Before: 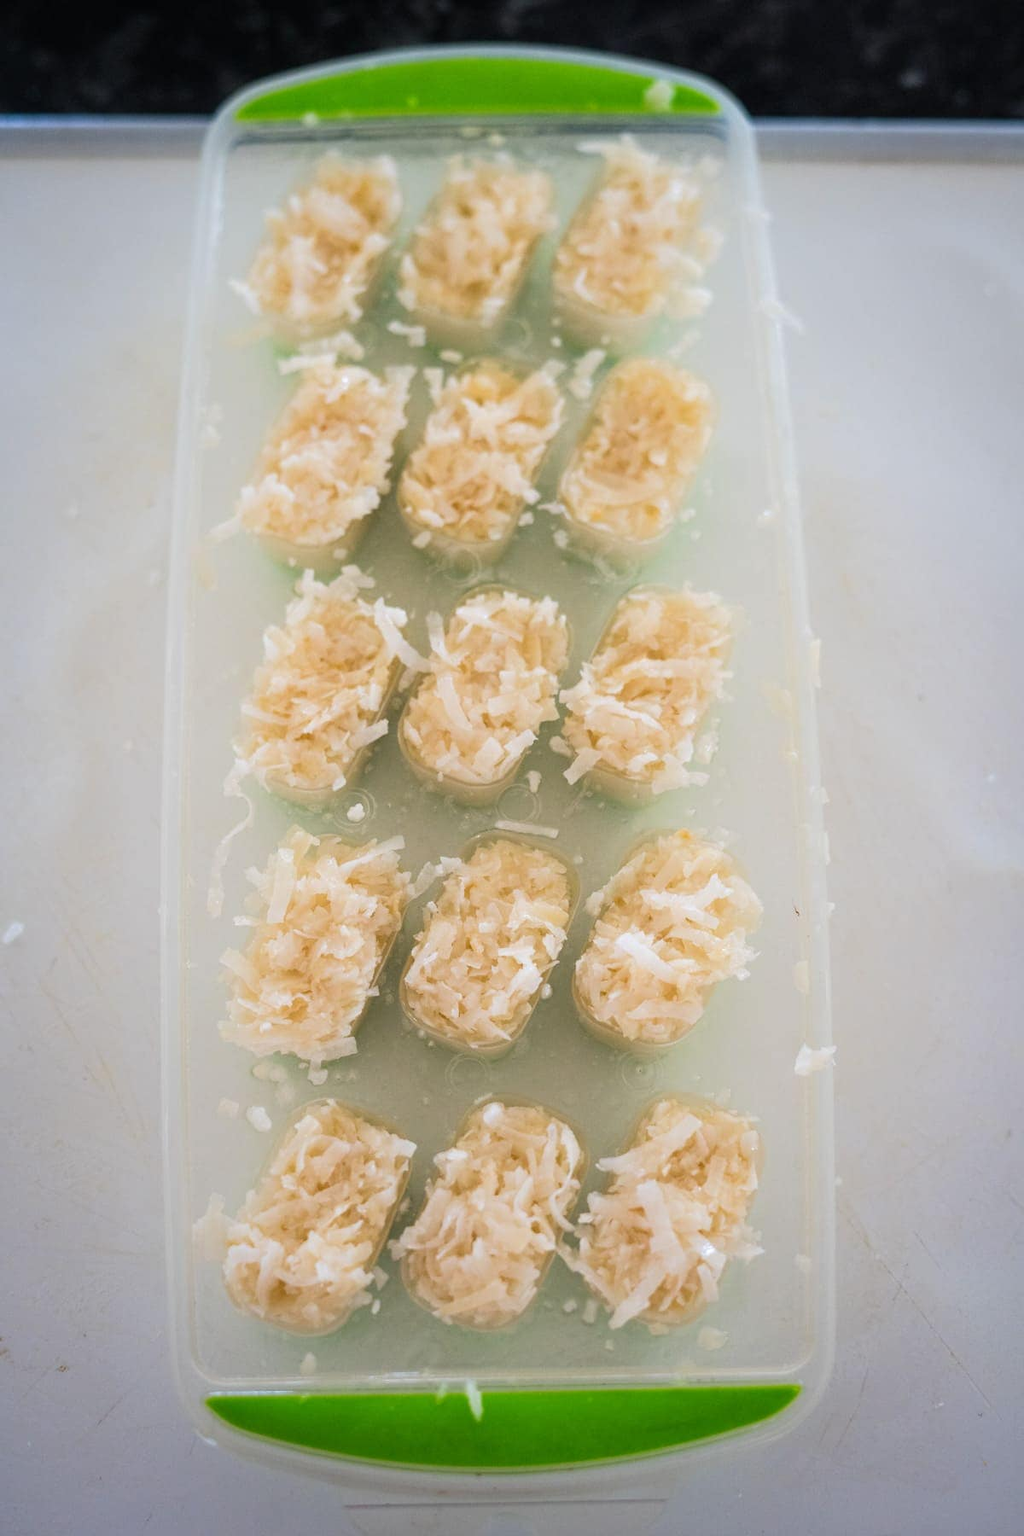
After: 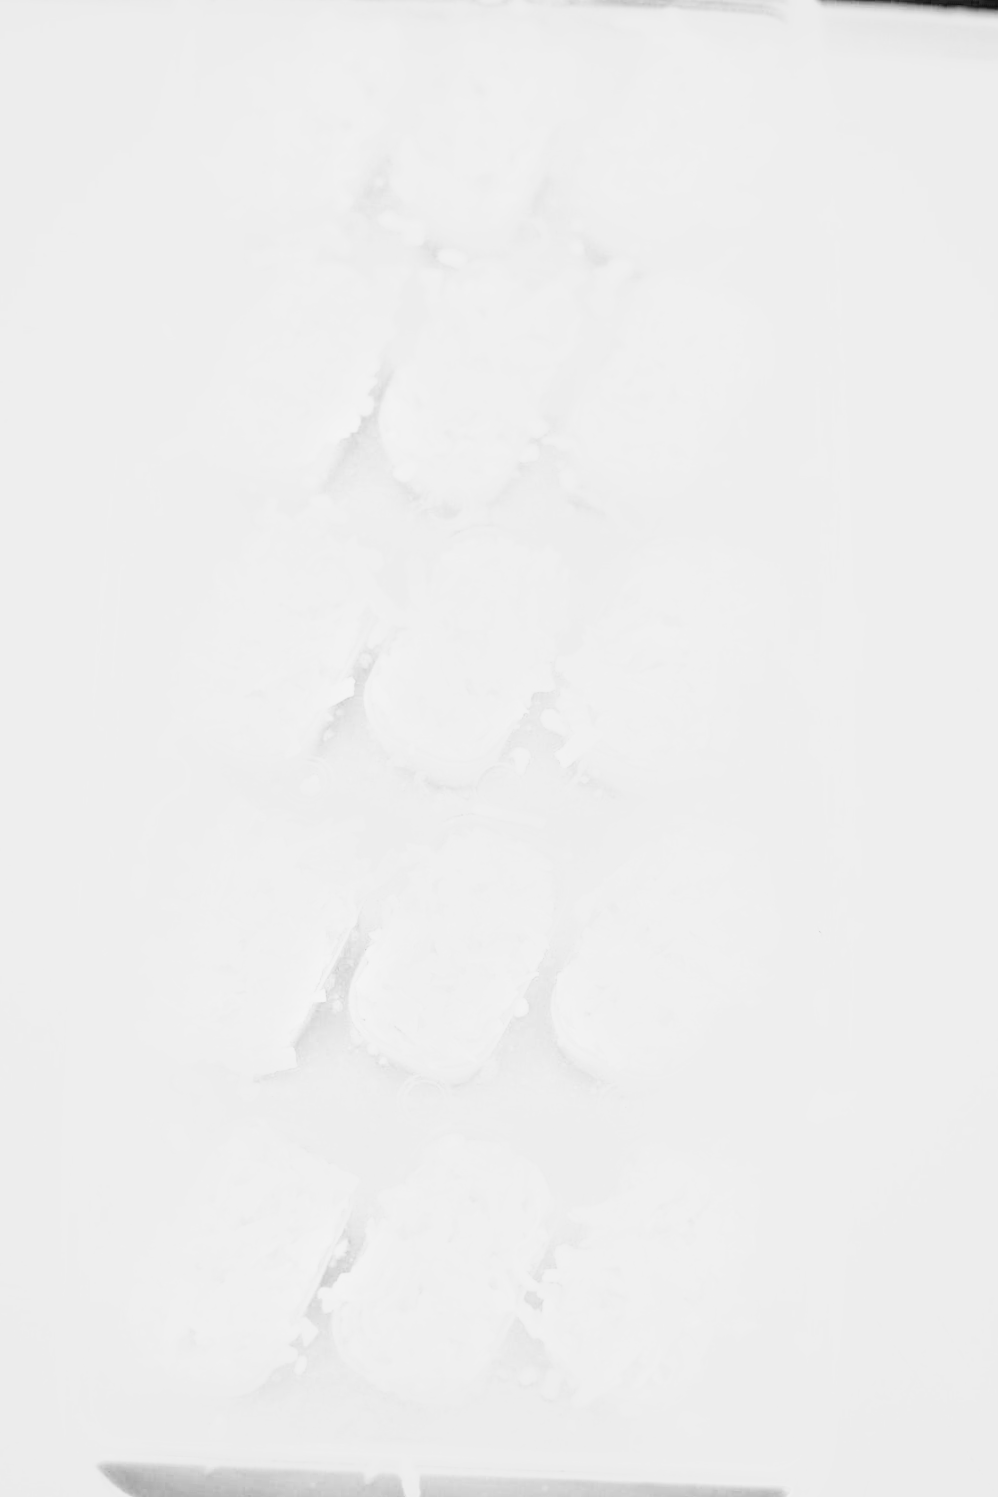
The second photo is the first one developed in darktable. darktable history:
white balance: red 4.26, blue 1.802
monochrome: a 26.22, b 42.67, size 0.8
crop and rotate: angle -3.27°, left 5.211%, top 5.211%, right 4.607%, bottom 4.607%
base curve: curves: ch0 [(0, 0.003) (0.001, 0.002) (0.006, 0.004) (0.02, 0.022) (0.048, 0.086) (0.094, 0.234) (0.162, 0.431) (0.258, 0.629) (0.385, 0.8) (0.548, 0.918) (0.751, 0.988) (1, 1)], preserve colors none
